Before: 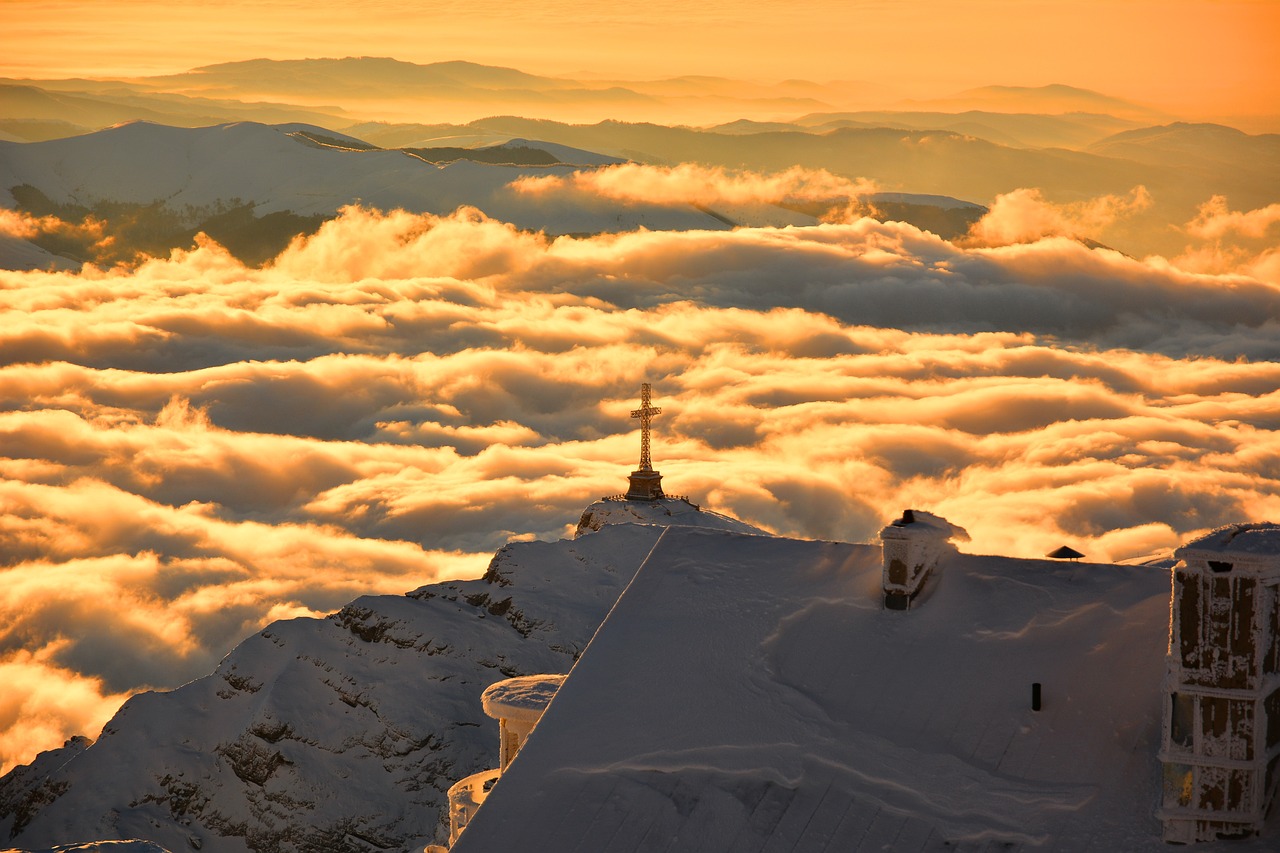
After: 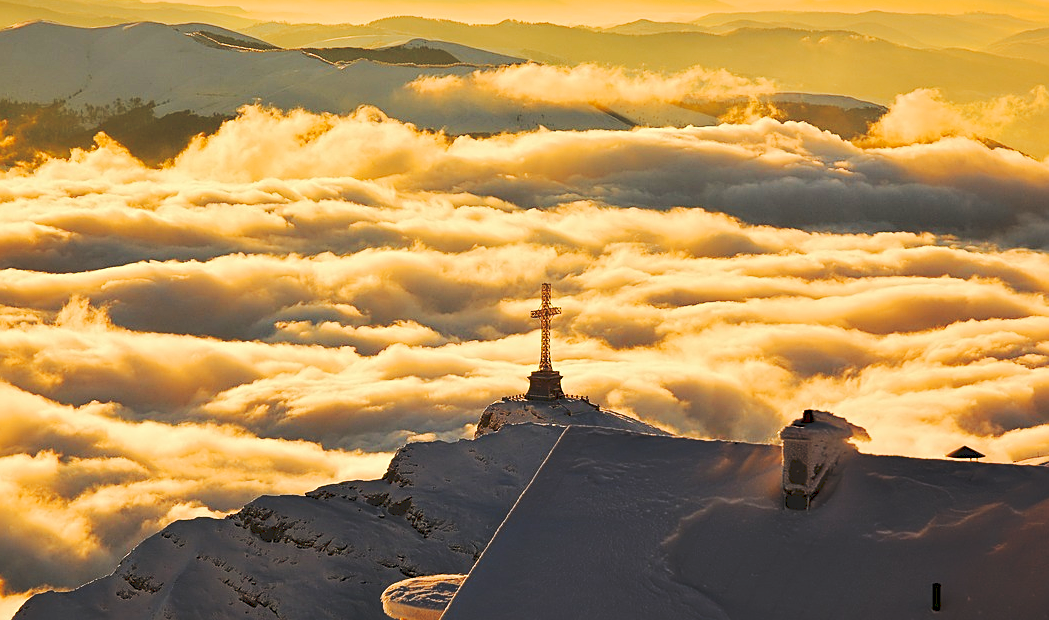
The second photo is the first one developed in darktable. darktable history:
exposure: black level correction 0.001, compensate highlight preservation false
tone curve: curves: ch0 [(0, 0) (0.003, 0.108) (0.011, 0.112) (0.025, 0.117) (0.044, 0.126) (0.069, 0.133) (0.1, 0.146) (0.136, 0.158) (0.177, 0.178) (0.224, 0.212) (0.277, 0.256) (0.335, 0.331) (0.399, 0.423) (0.468, 0.538) (0.543, 0.641) (0.623, 0.721) (0.709, 0.792) (0.801, 0.845) (0.898, 0.917) (1, 1)], preserve colors none
crop: left 7.856%, top 11.836%, right 10.12%, bottom 15.387%
sharpen: on, module defaults
